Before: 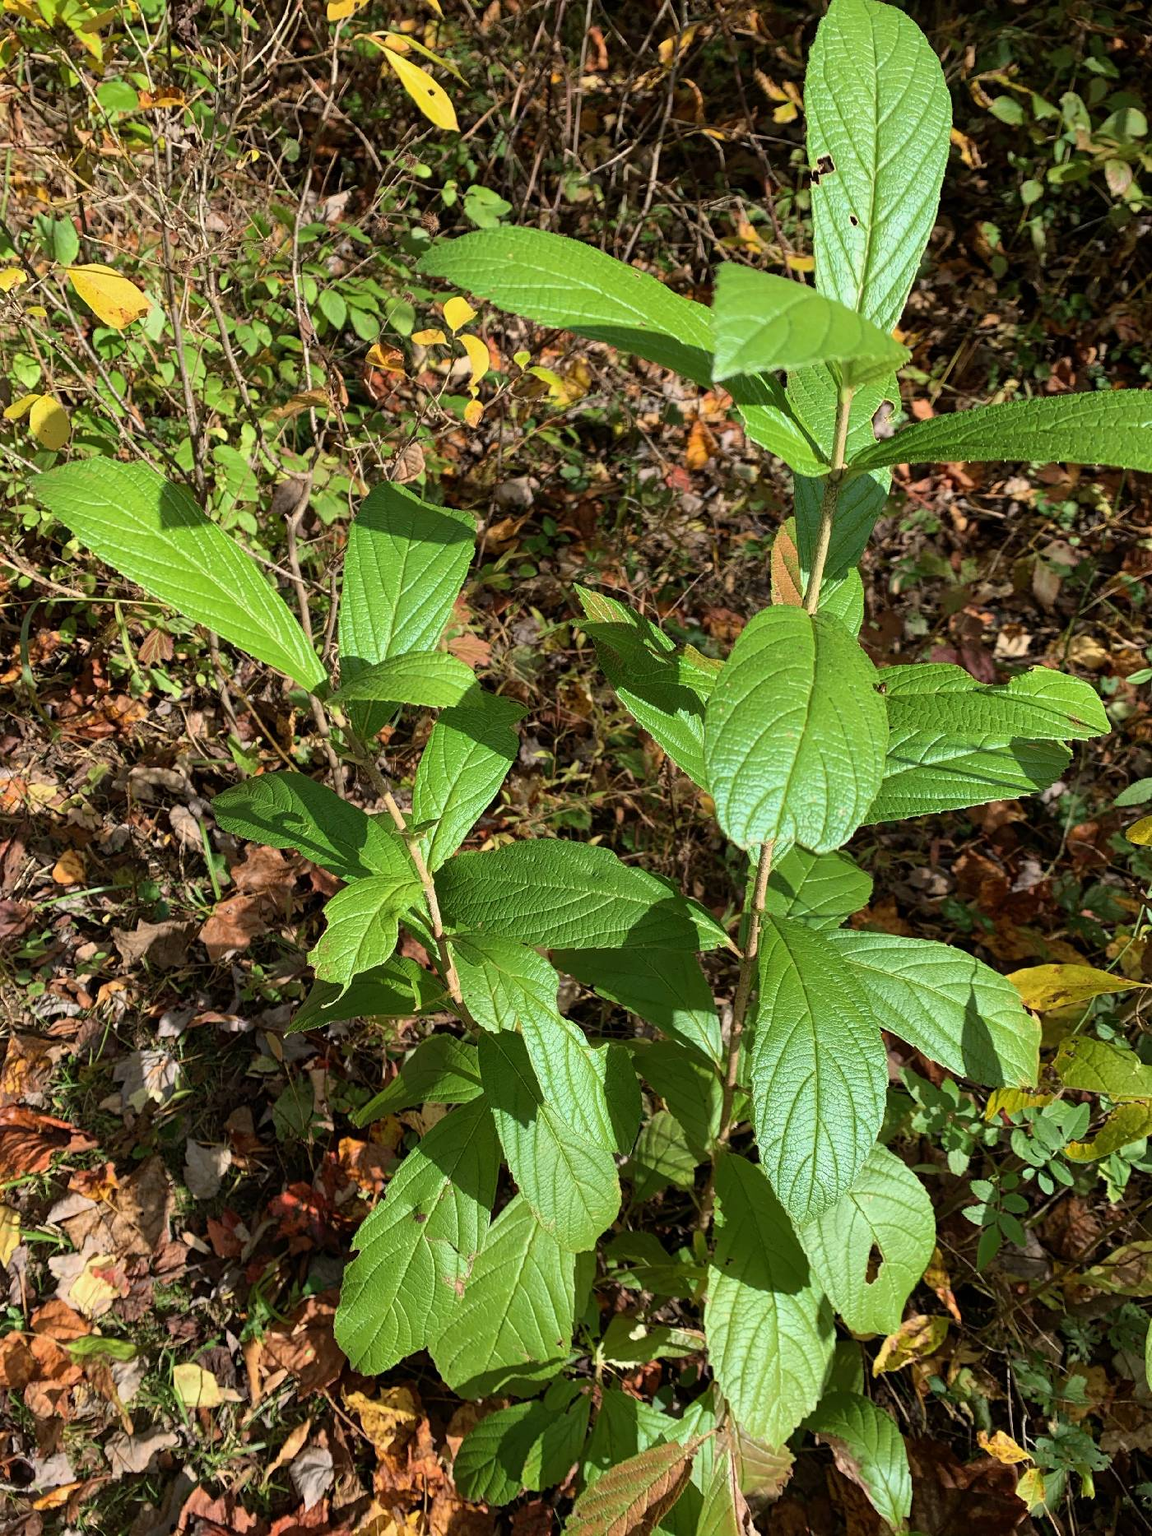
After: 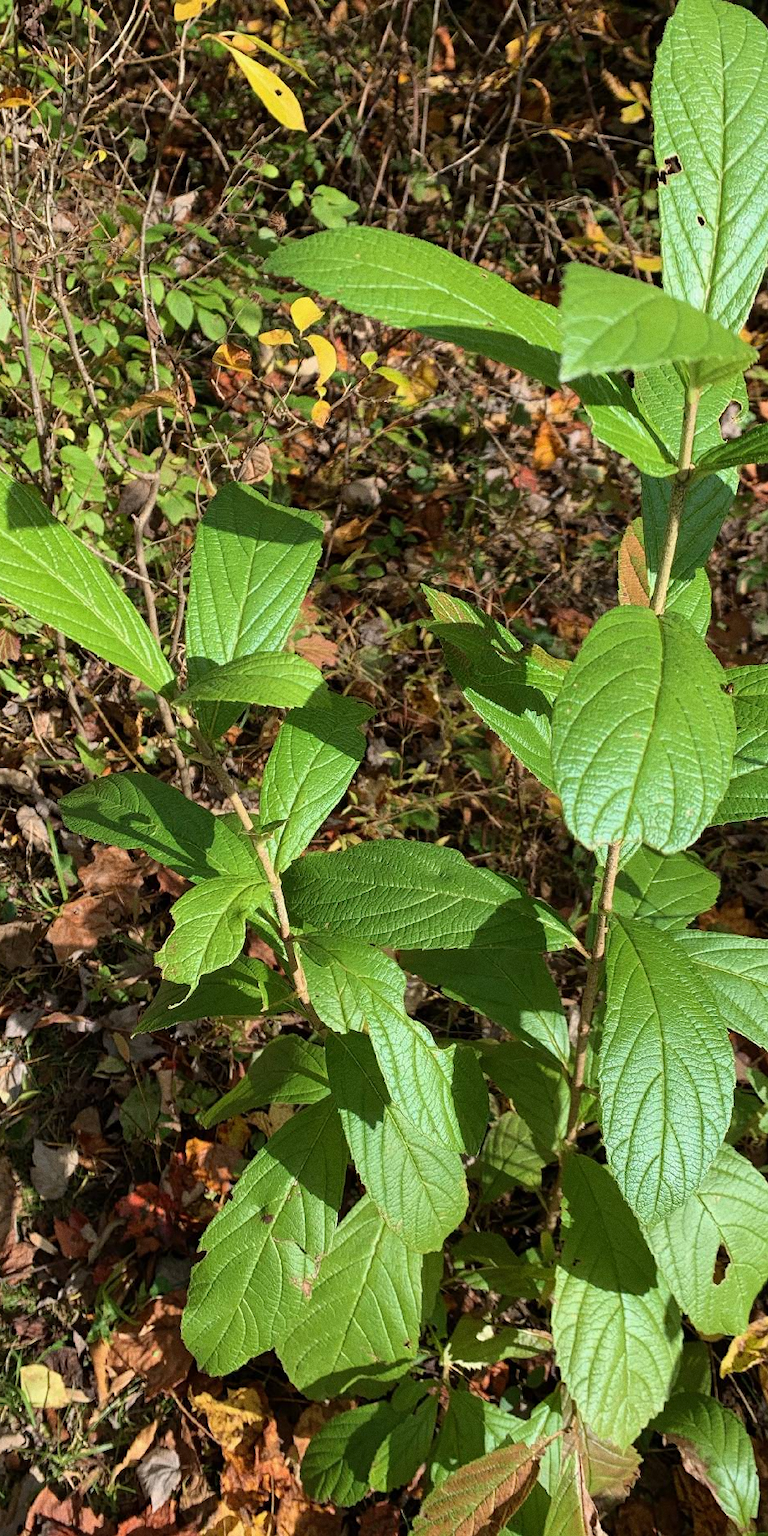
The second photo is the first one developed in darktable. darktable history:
crop and rotate: left 13.342%, right 19.991%
grain: on, module defaults
